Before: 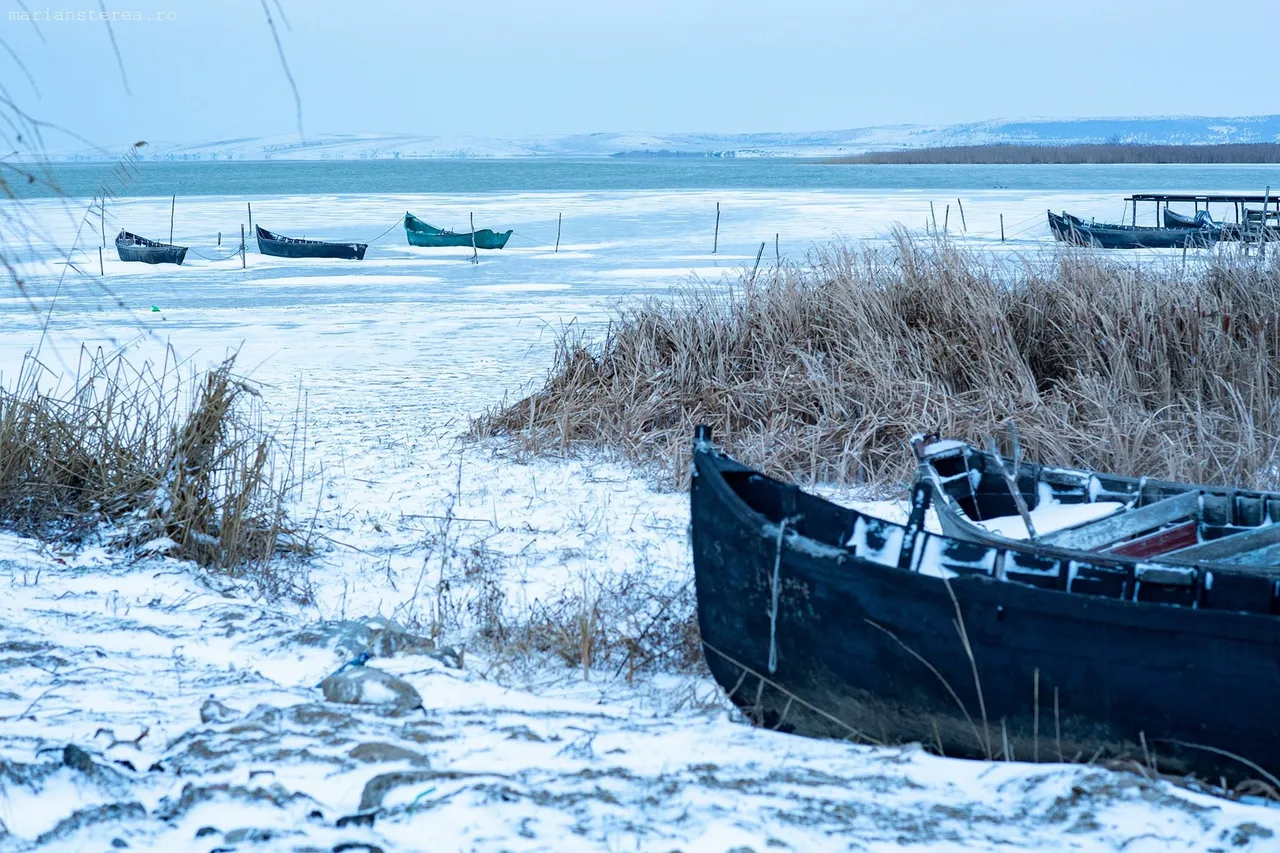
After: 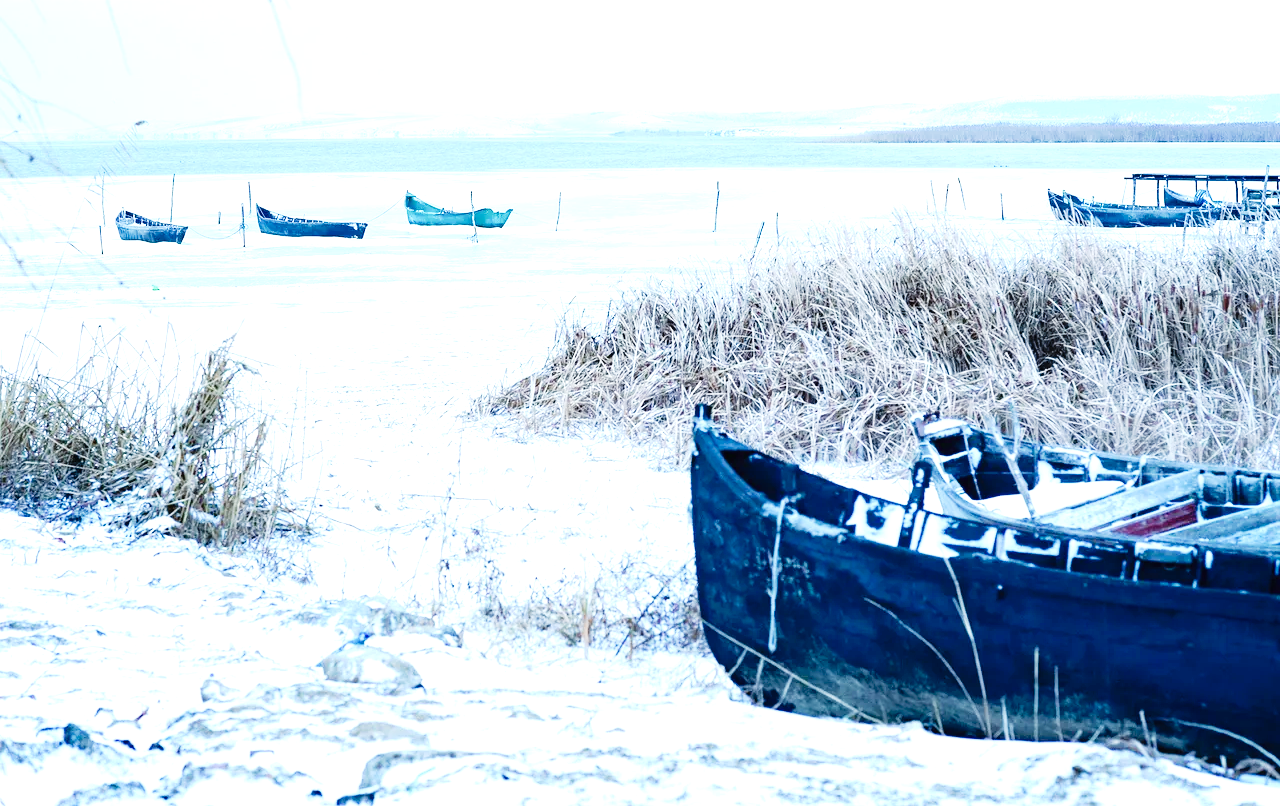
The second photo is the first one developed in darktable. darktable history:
exposure: black level correction 0, exposure 1.173 EV, compensate exposure bias true, compensate highlight preservation false
crop and rotate: top 2.479%, bottom 3.018%
white balance: red 0.986, blue 1.01
tone curve: curves: ch0 [(0, 0) (0.003, 0.011) (0.011, 0.014) (0.025, 0.023) (0.044, 0.035) (0.069, 0.047) (0.1, 0.065) (0.136, 0.098) (0.177, 0.139) (0.224, 0.214) (0.277, 0.306) (0.335, 0.392) (0.399, 0.484) (0.468, 0.584) (0.543, 0.68) (0.623, 0.772) (0.709, 0.847) (0.801, 0.905) (0.898, 0.951) (1, 1)], preserve colors none
